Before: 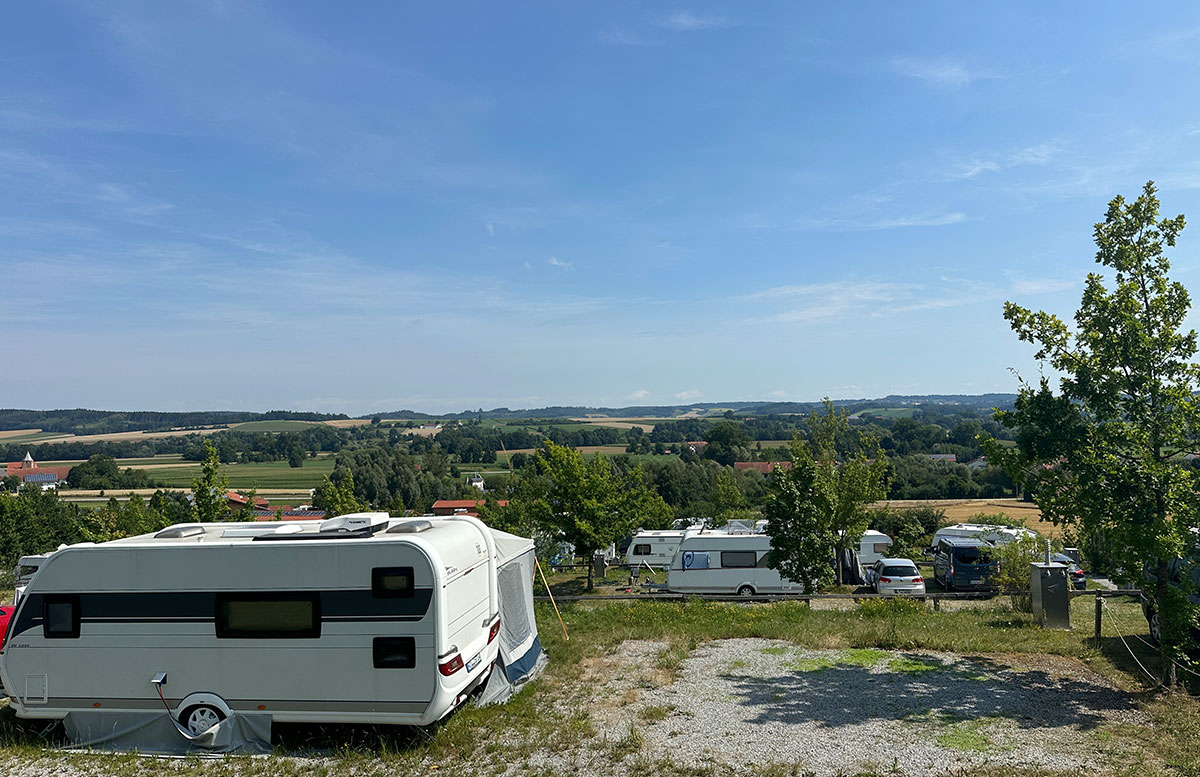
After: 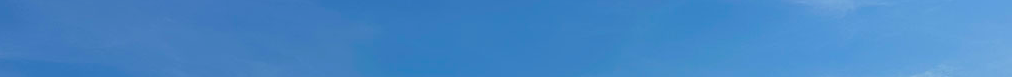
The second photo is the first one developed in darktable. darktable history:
tone equalizer: on, module defaults
crop and rotate: left 9.644%, top 9.491%, right 6.021%, bottom 80.509%
color balance rgb: perceptual saturation grading › global saturation 40%, global vibrance 15%
exposure: exposure -0.492 EV, compensate highlight preservation false
